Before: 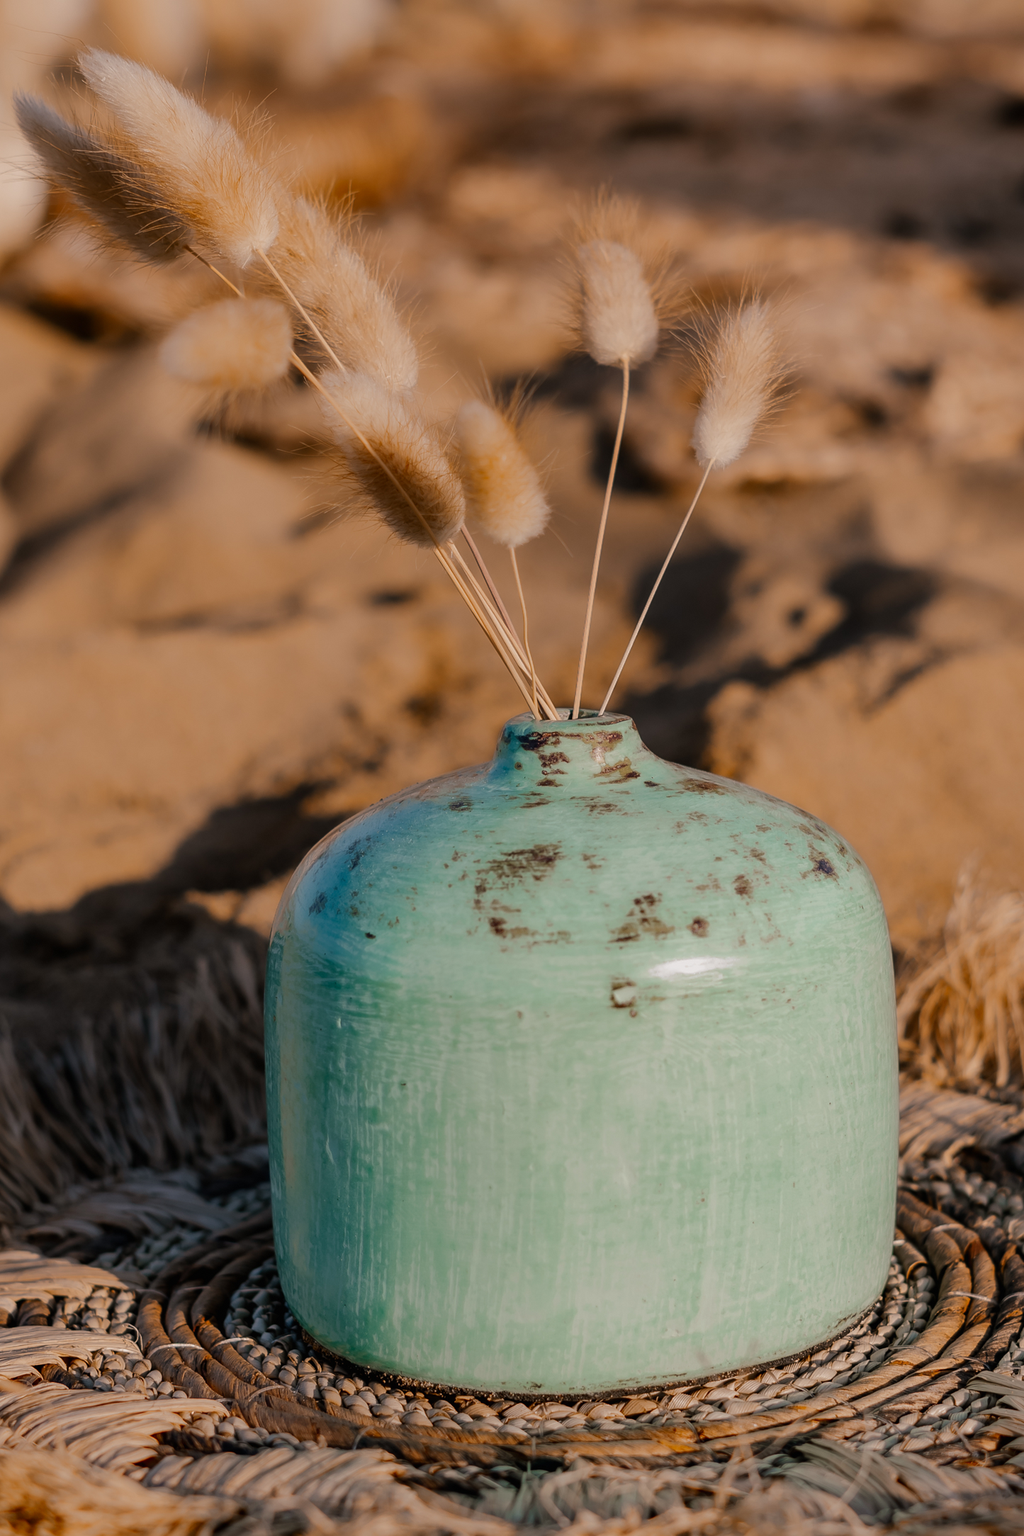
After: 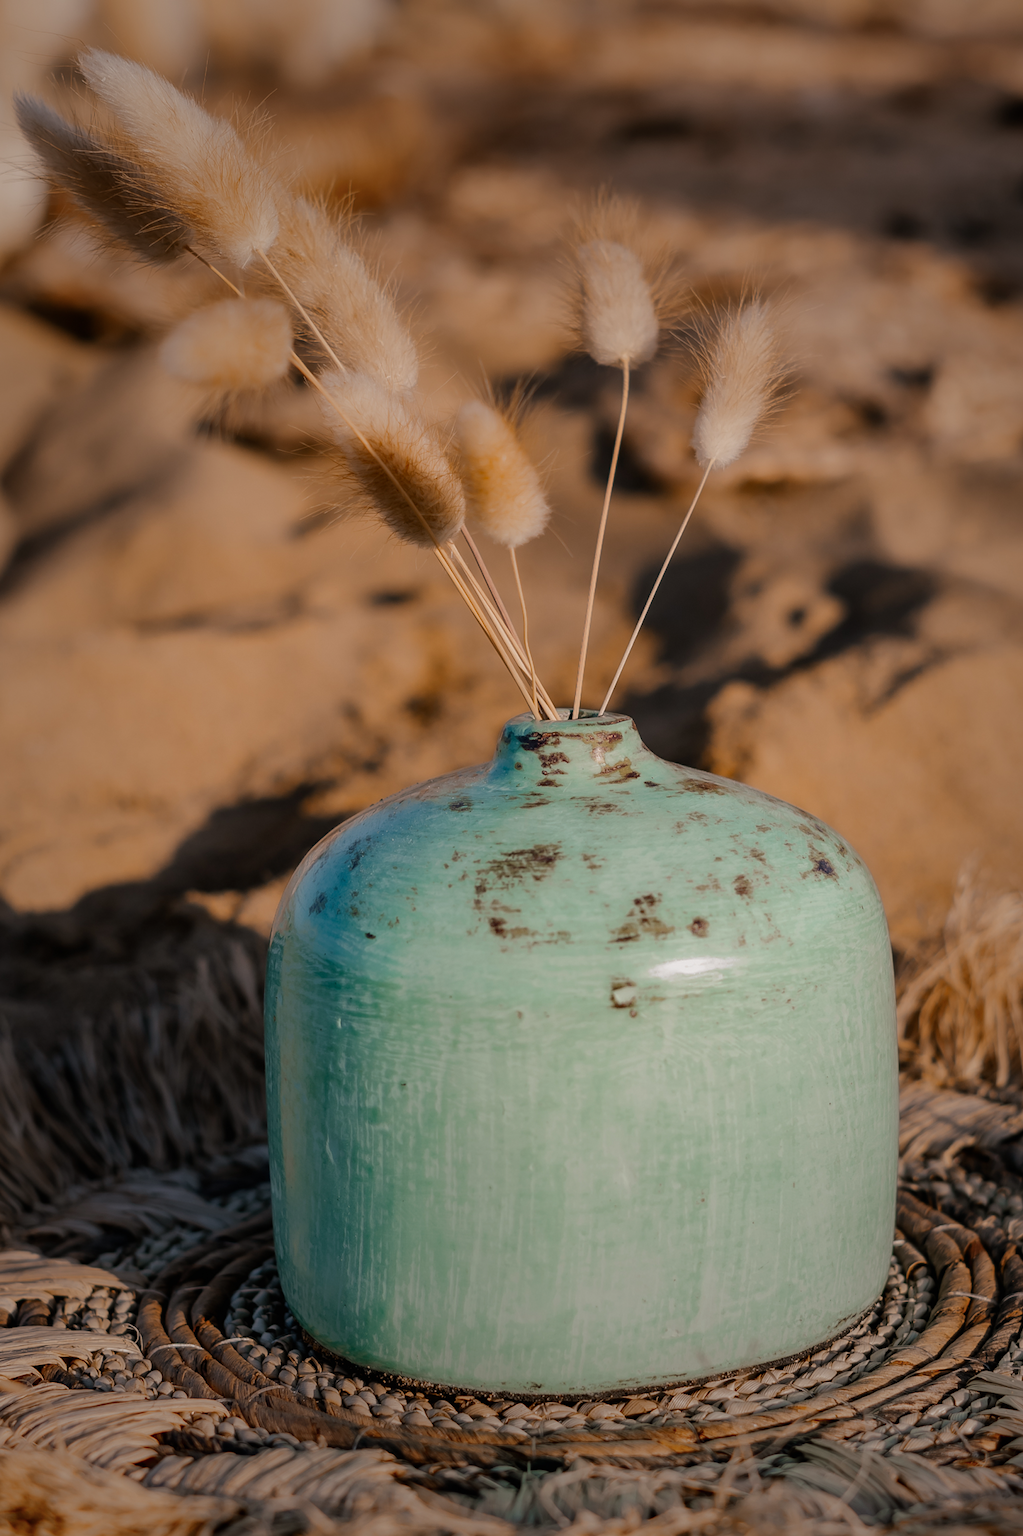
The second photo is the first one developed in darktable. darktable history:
vignetting: fall-off start 40.9%, fall-off radius 40.34%, brightness -0.32, saturation -0.063
